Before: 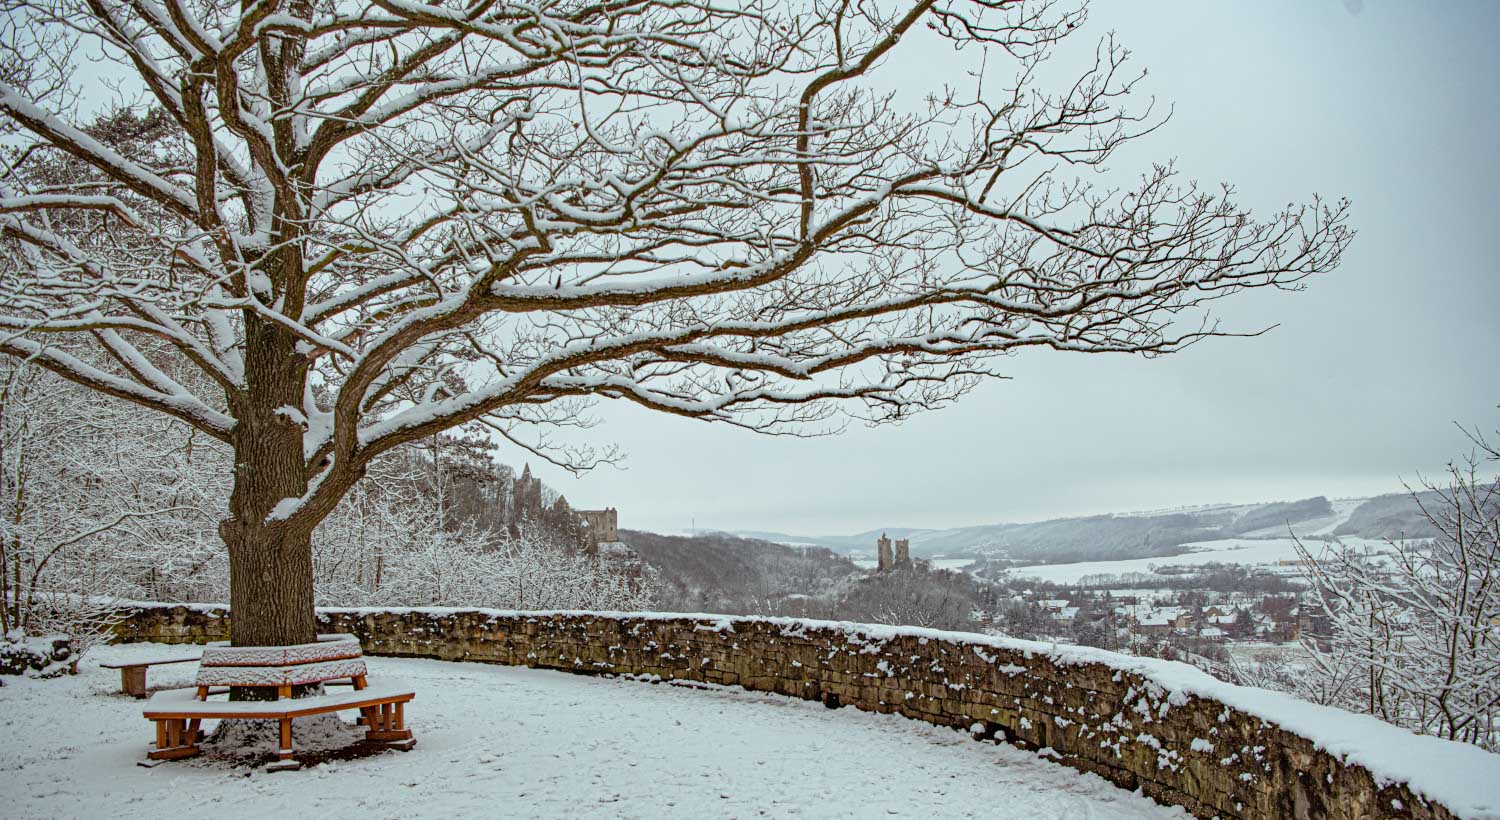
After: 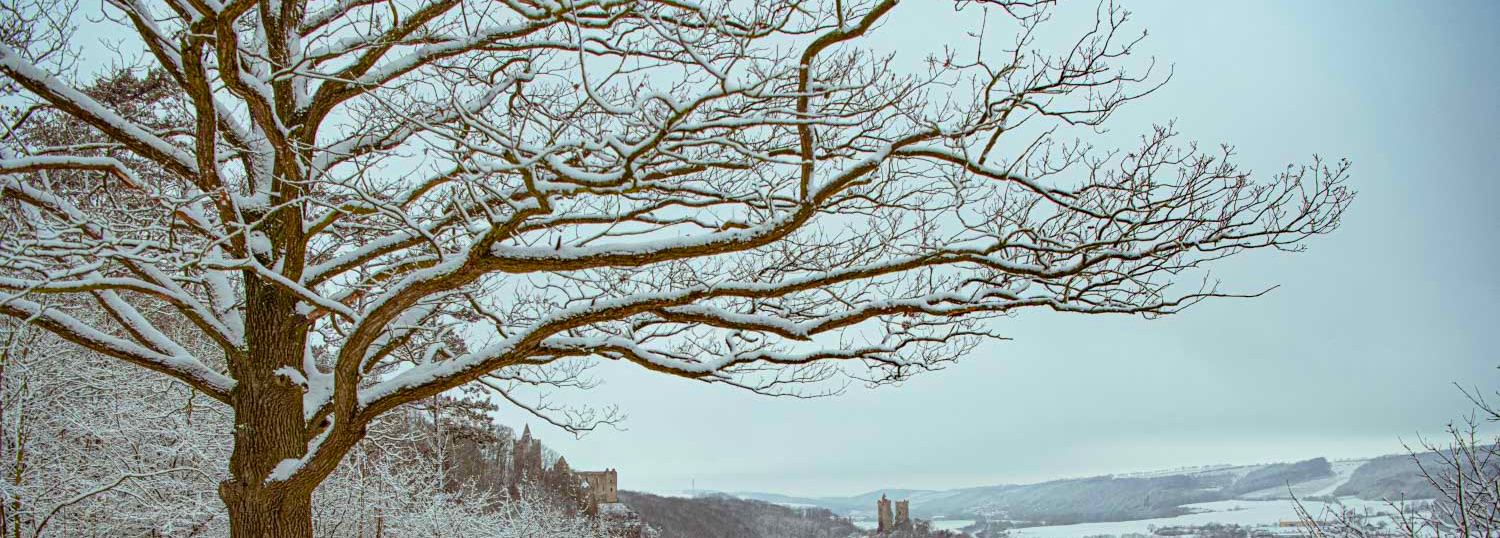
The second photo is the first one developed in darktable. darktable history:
velvia: strength 32%, mid-tones bias 0.2
crop and rotate: top 4.848%, bottom 29.503%
